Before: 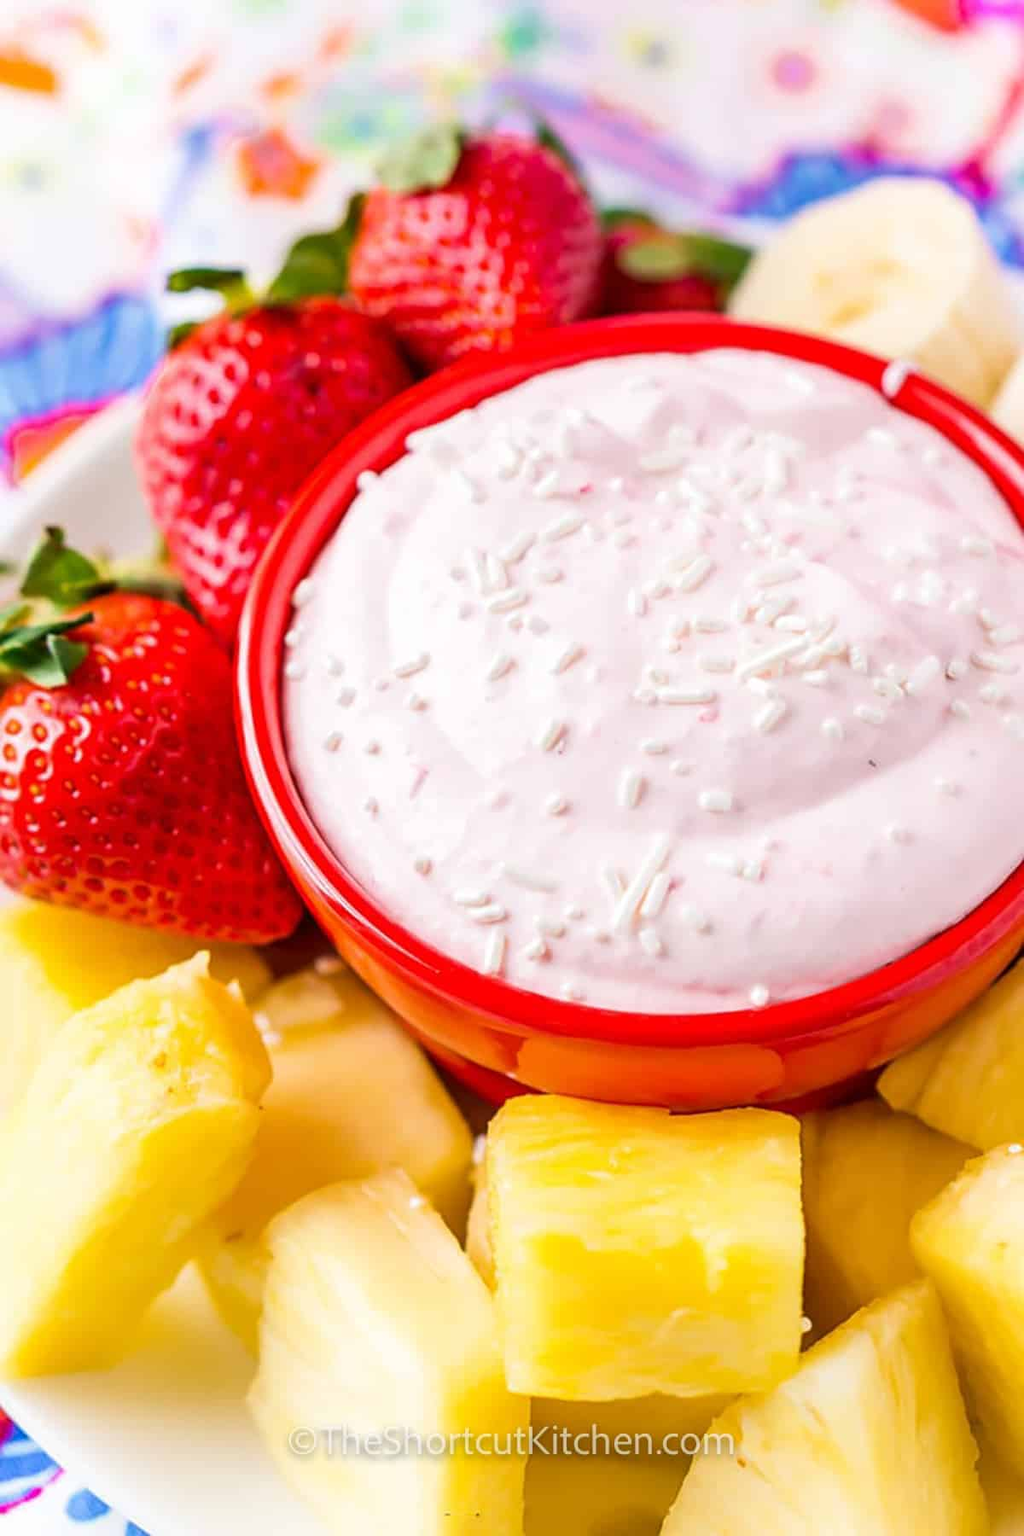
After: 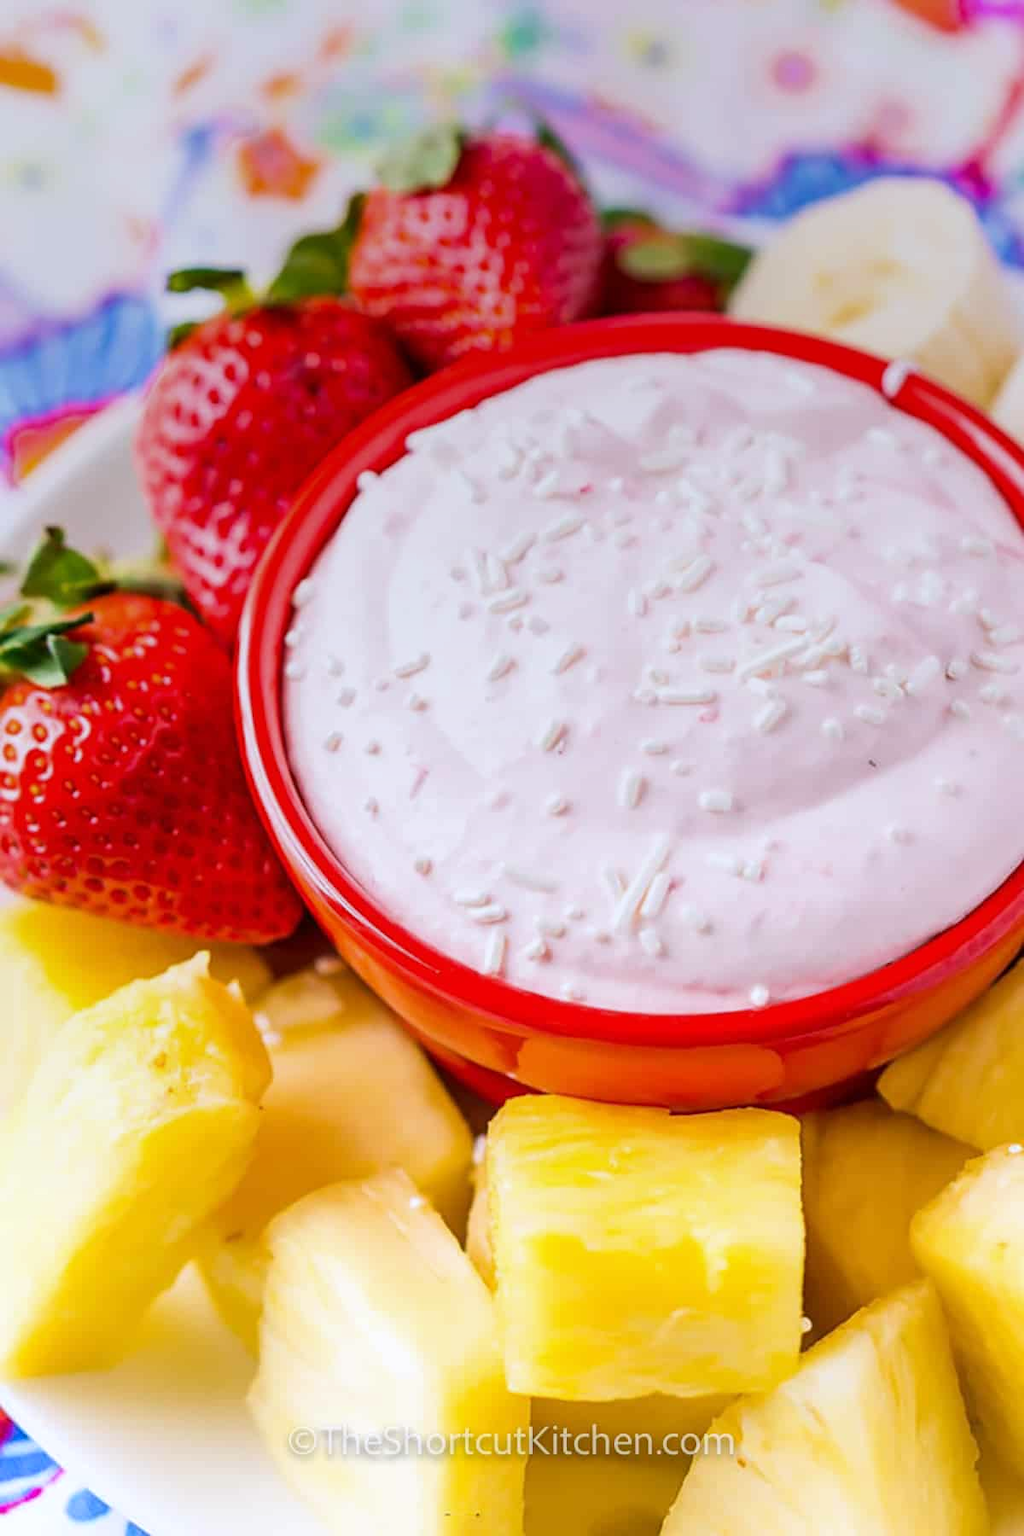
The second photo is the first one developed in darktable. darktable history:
white balance: red 0.984, blue 1.059
graduated density: on, module defaults
